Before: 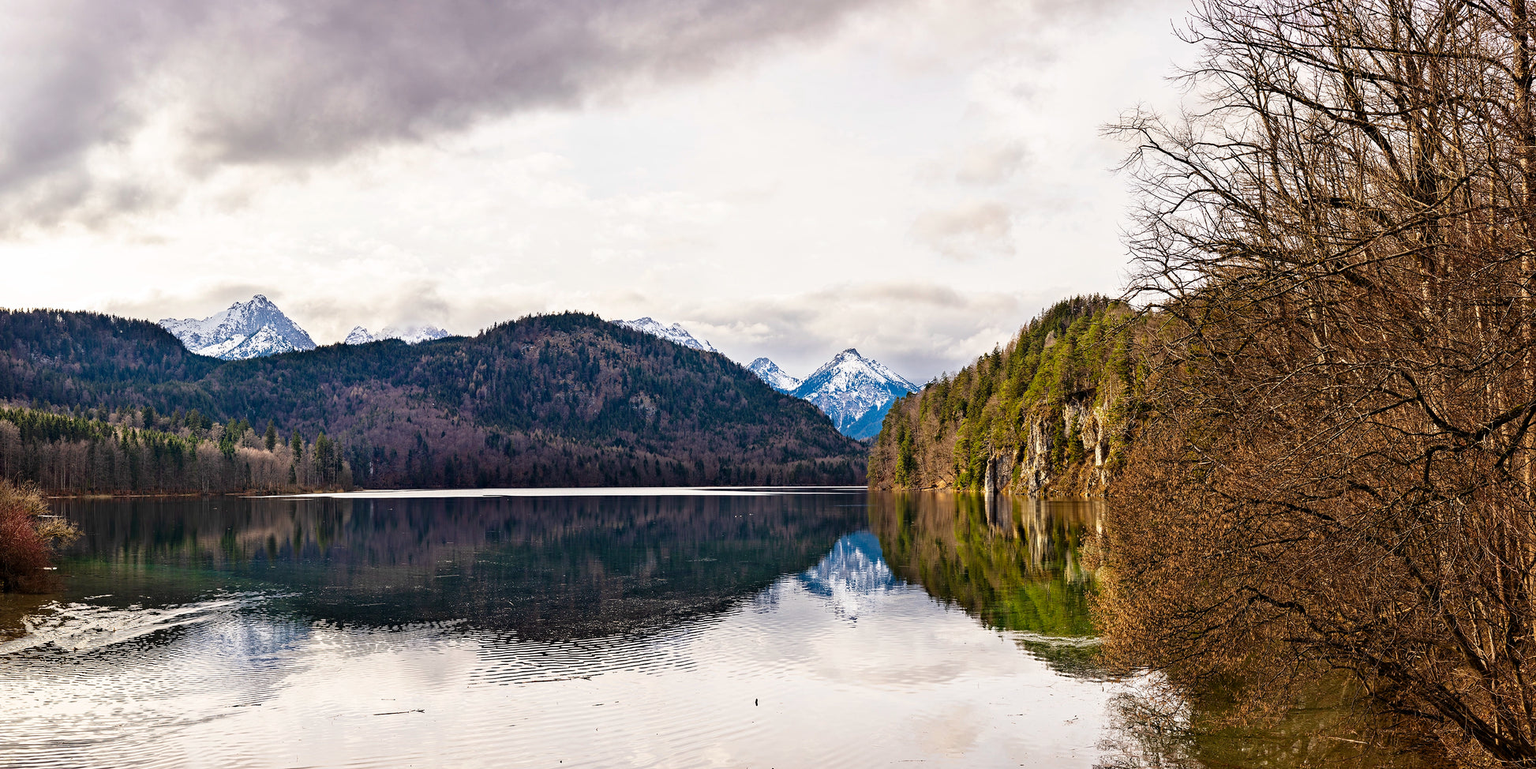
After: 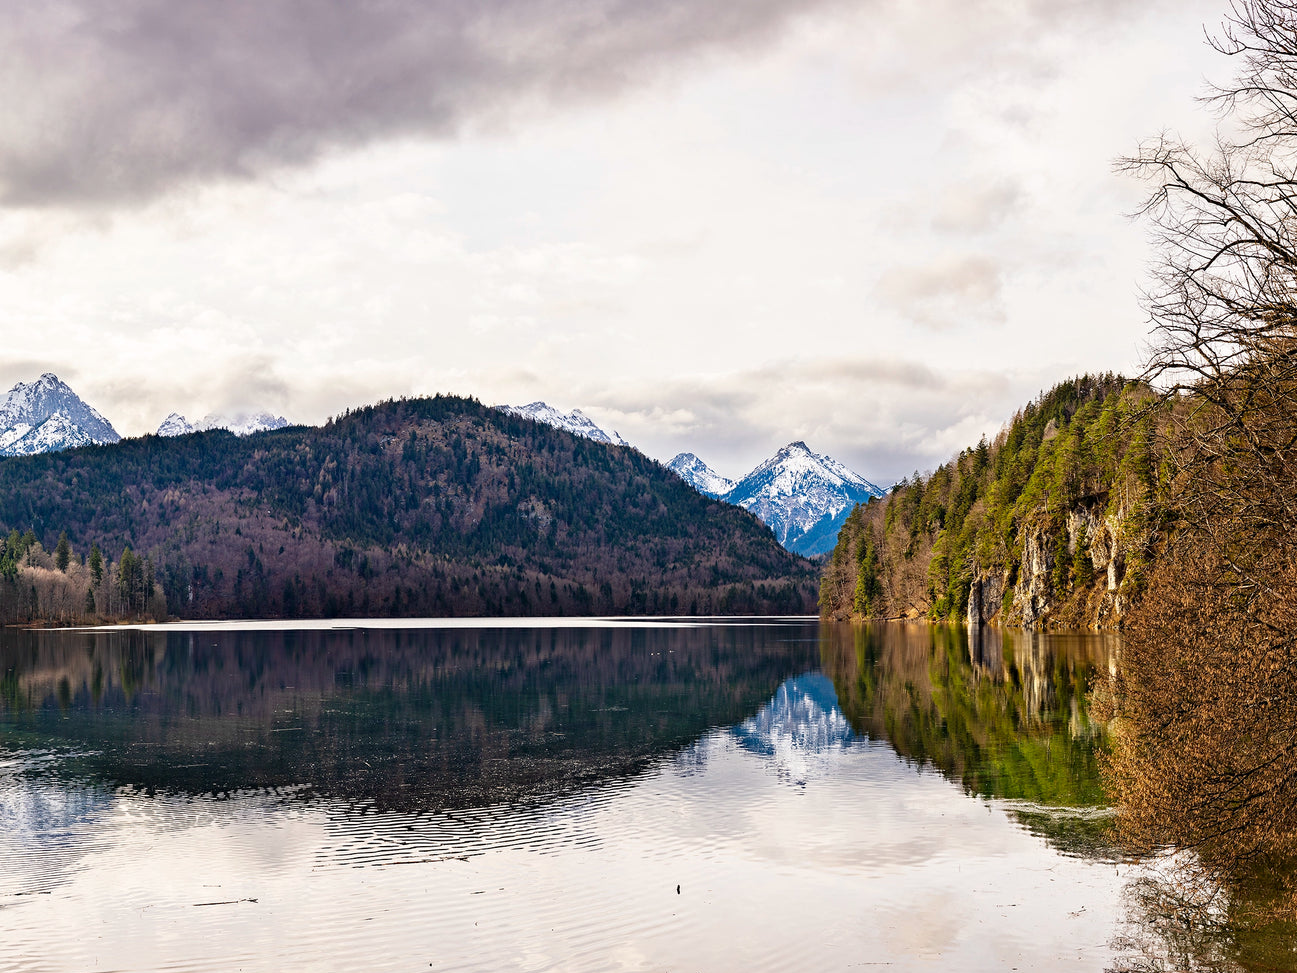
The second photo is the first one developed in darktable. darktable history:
crop and rotate: left 14.397%, right 18.953%
